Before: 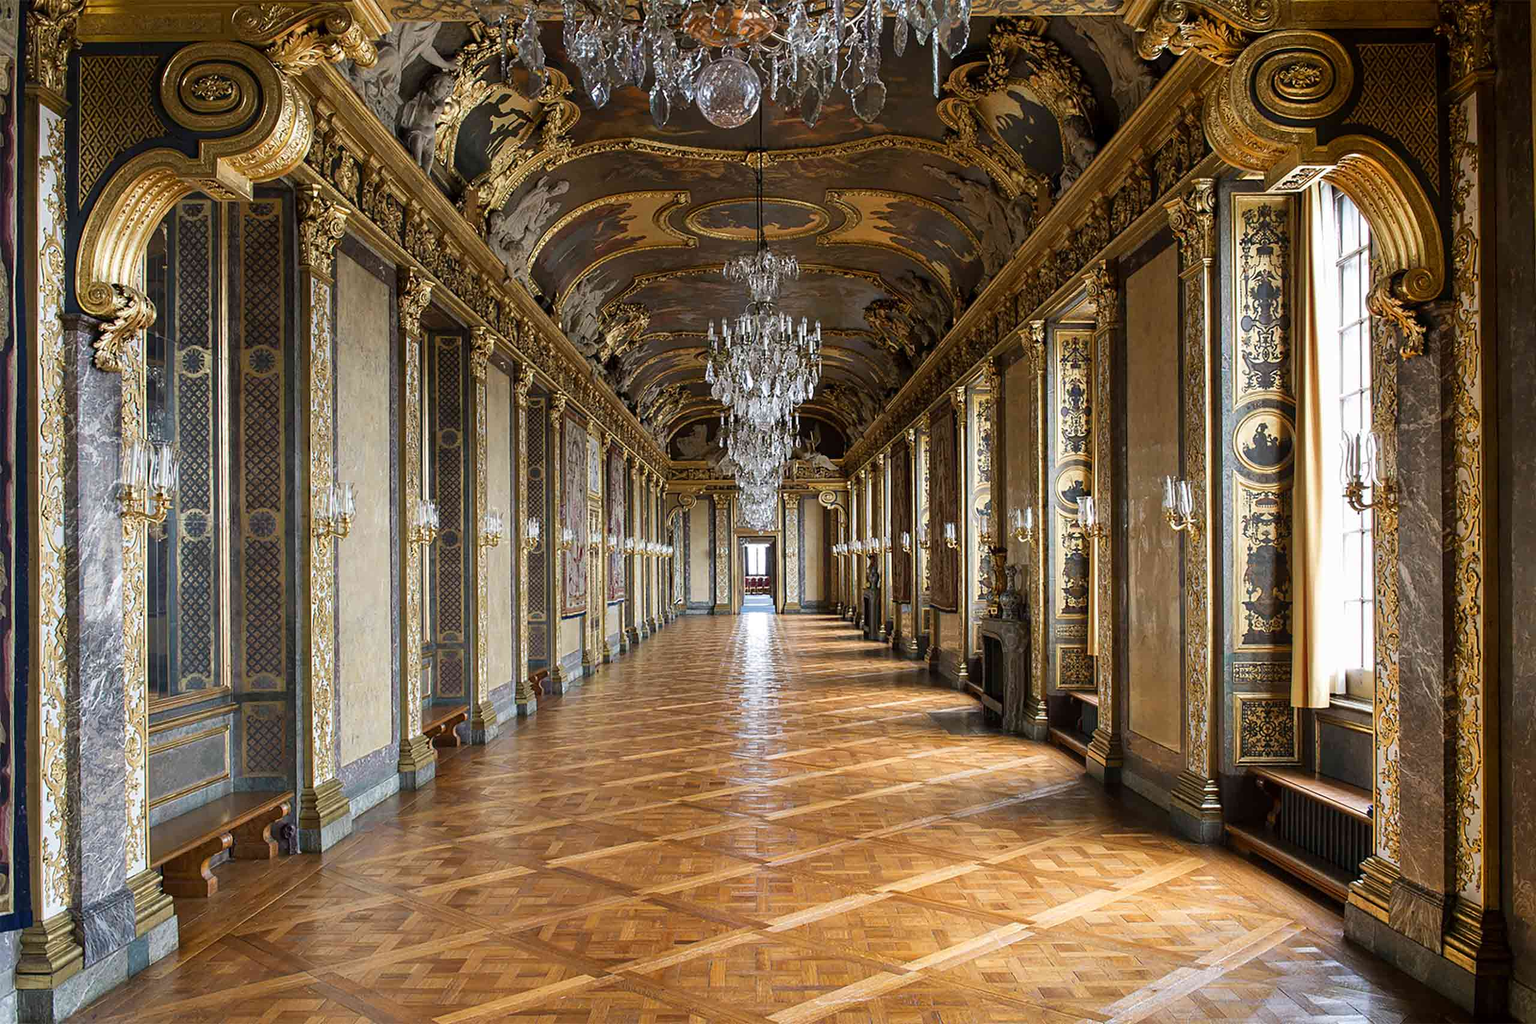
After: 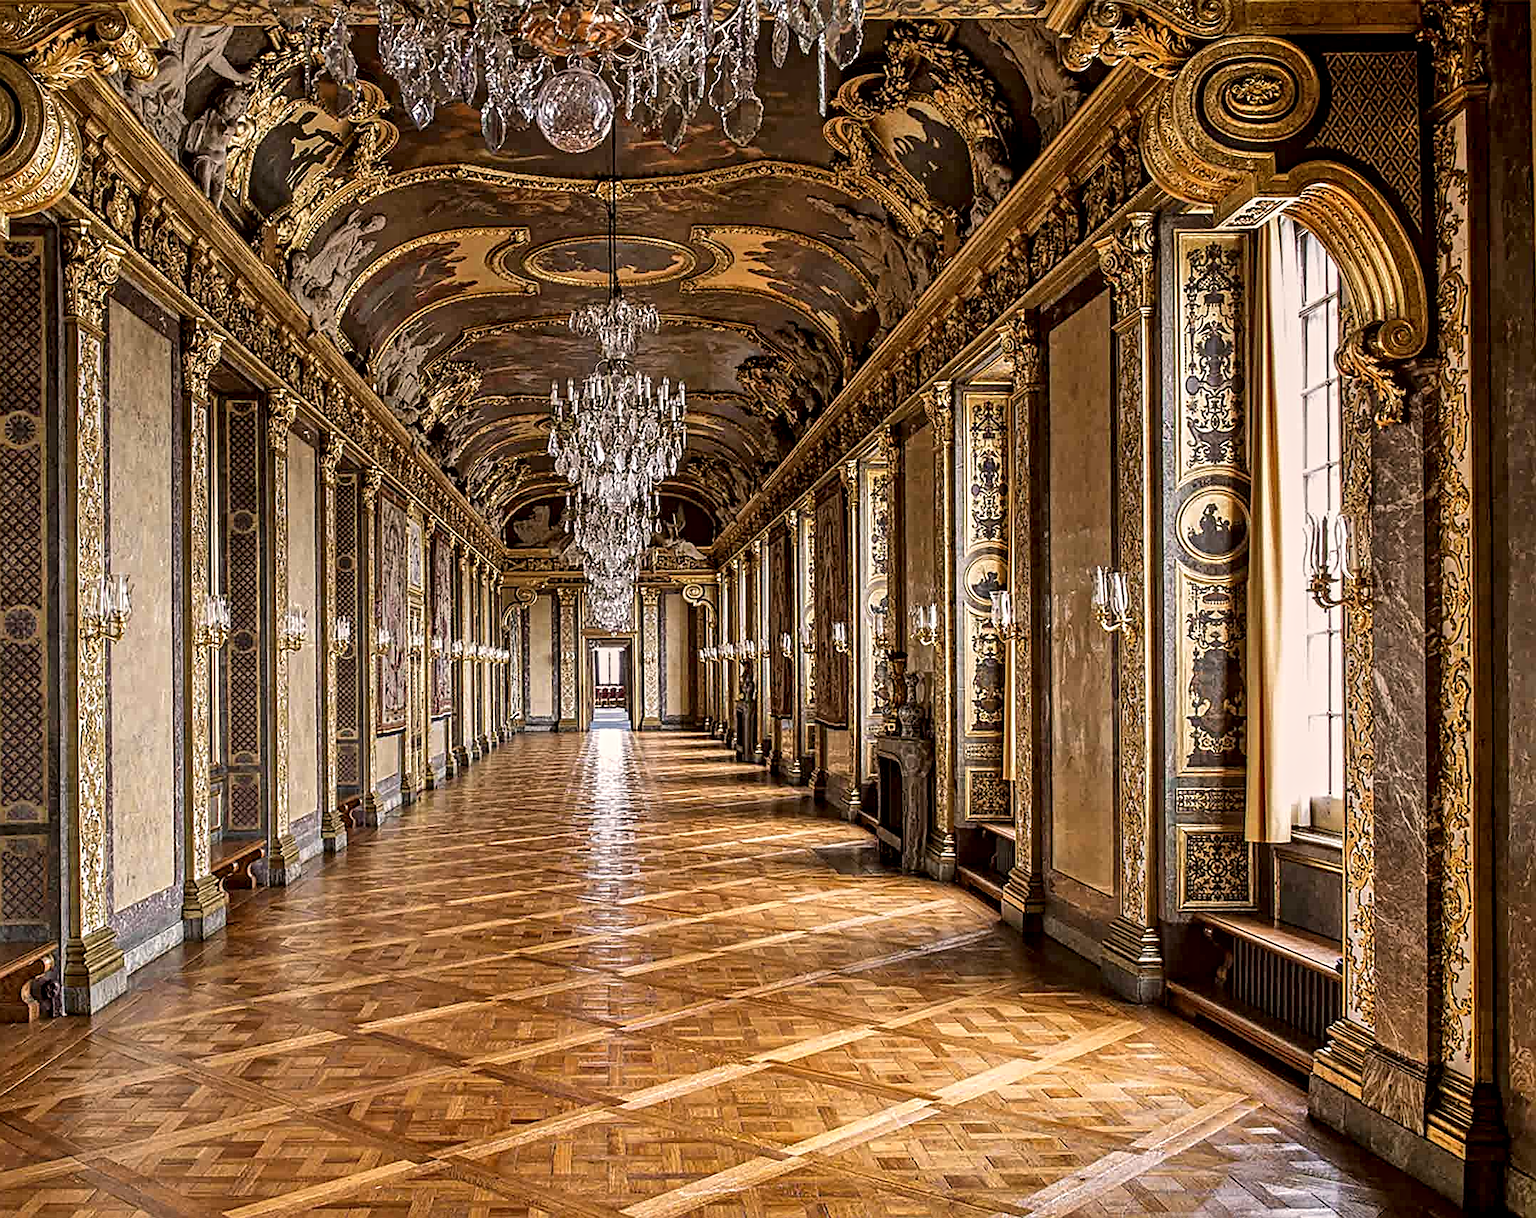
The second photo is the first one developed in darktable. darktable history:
color correction: highlights a* 6.55, highlights b* 7.59, shadows a* 5.55, shadows b* 7.5, saturation 0.907
crop: left 15.983%
shadows and highlights: low approximation 0.01, soften with gaussian
local contrast: highlights 23%, detail 130%
exposure: exposure -0.144 EV, compensate highlight preservation false
contrast equalizer: y [[0.5, 0.501, 0.525, 0.597, 0.58, 0.514], [0.5 ×6], [0.5 ×6], [0 ×6], [0 ×6]]
sharpen: on, module defaults
tone curve: curves: ch0 [(0, 0) (0.003, 0.003) (0.011, 0.011) (0.025, 0.026) (0.044, 0.046) (0.069, 0.072) (0.1, 0.103) (0.136, 0.141) (0.177, 0.184) (0.224, 0.233) (0.277, 0.287) (0.335, 0.348) (0.399, 0.414) (0.468, 0.486) (0.543, 0.563) (0.623, 0.647) (0.709, 0.736) (0.801, 0.831) (0.898, 0.92) (1, 1)], preserve colors none
